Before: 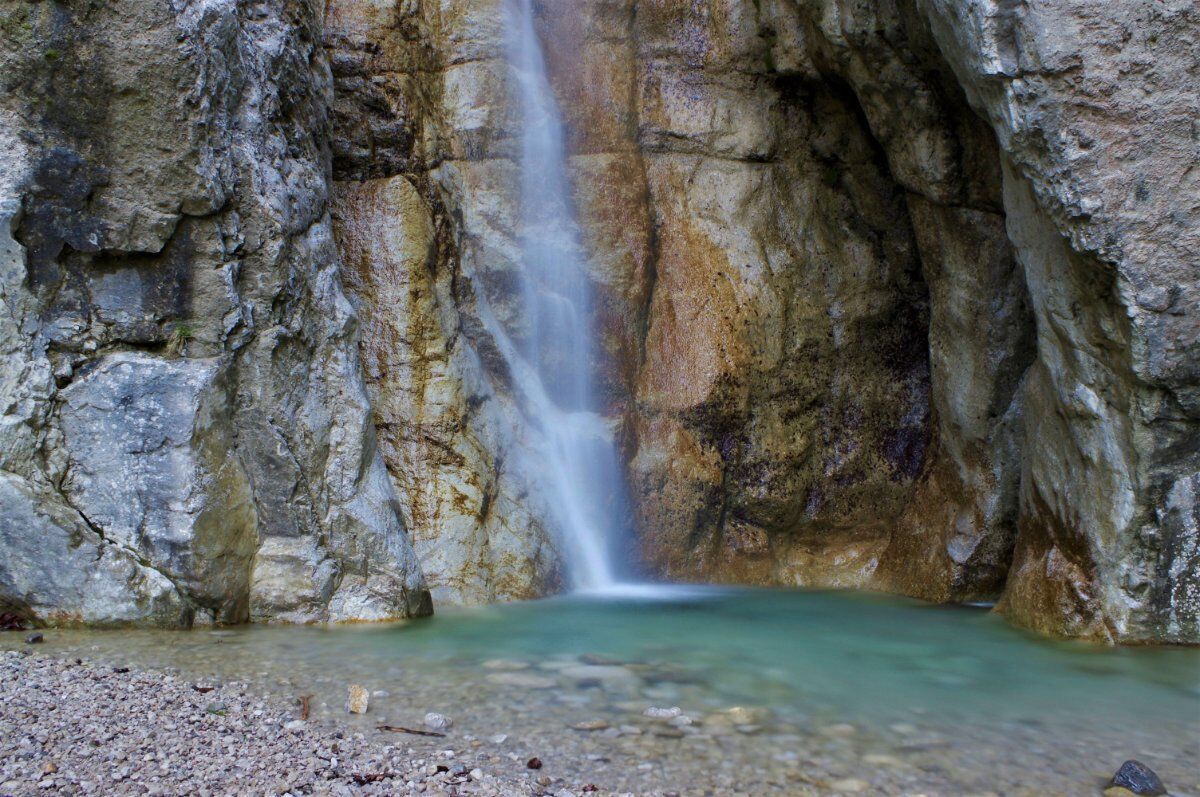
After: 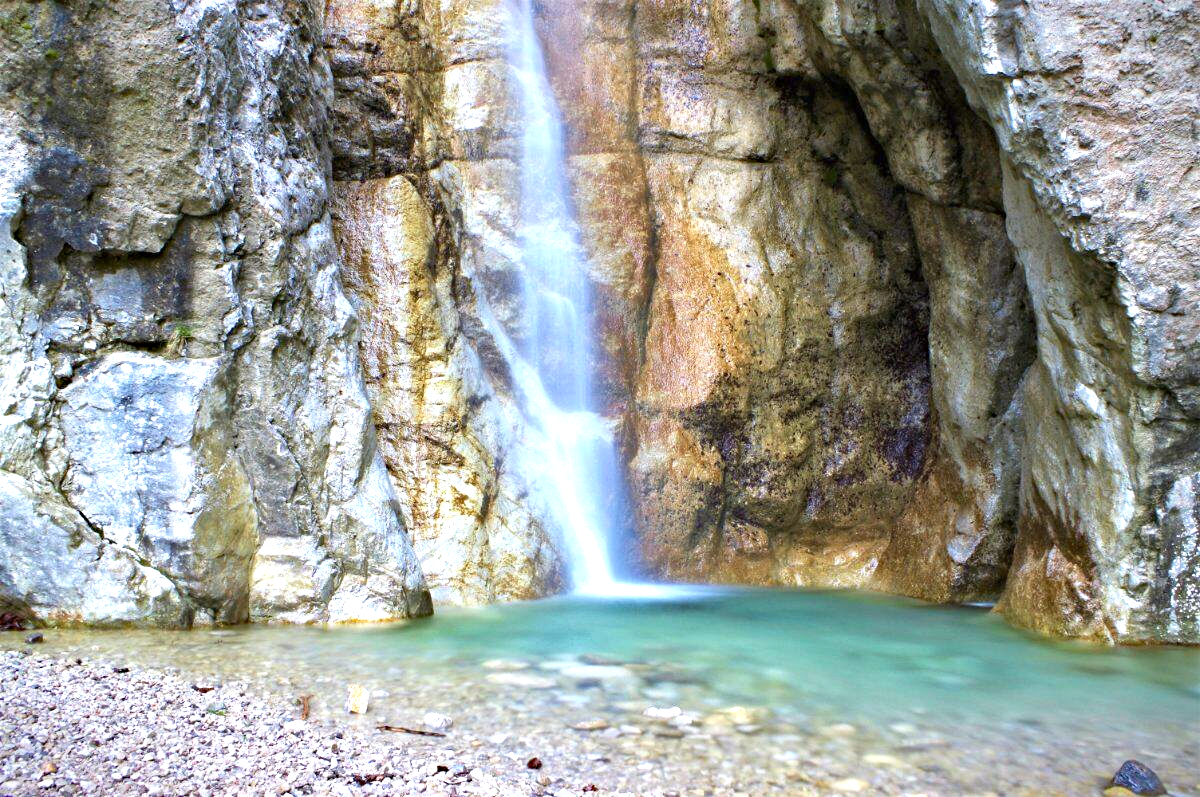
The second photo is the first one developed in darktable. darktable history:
exposure: black level correction 0, exposure 1.513 EV, compensate highlight preservation false
vignetting: fall-off start 100.61%, saturation 0.383, width/height ratio 1.322, unbound false
haze removal: compatibility mode true, adaptive false
